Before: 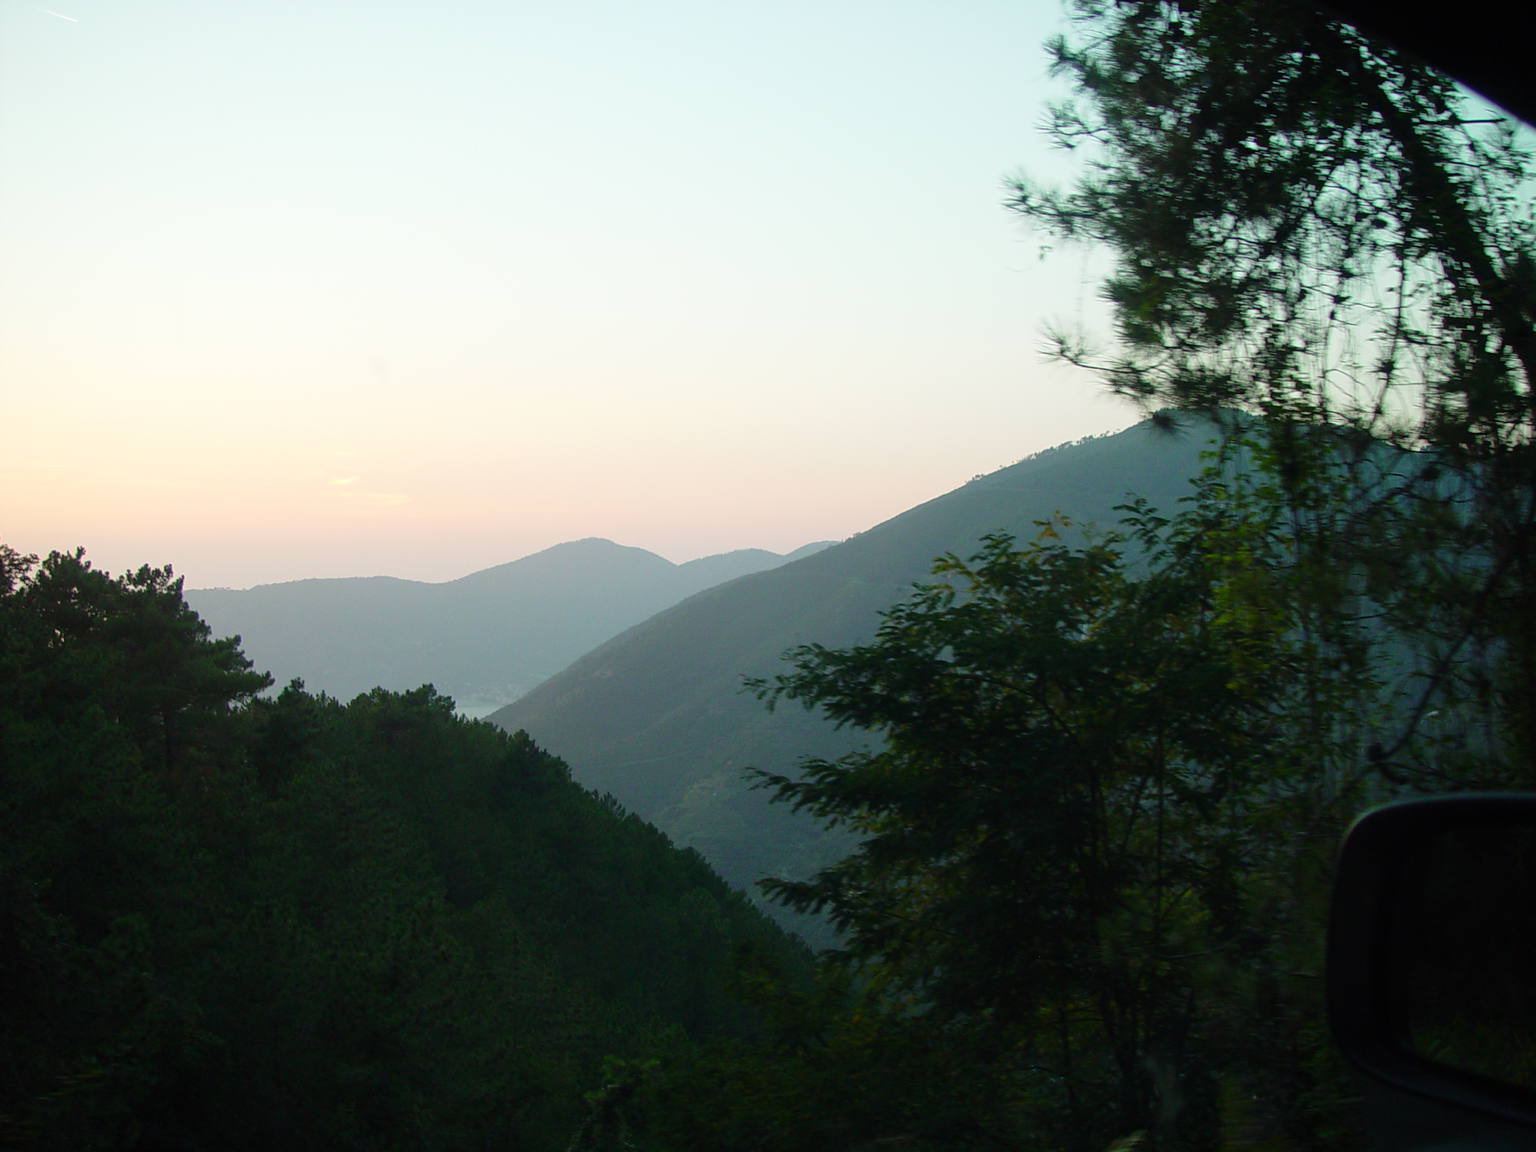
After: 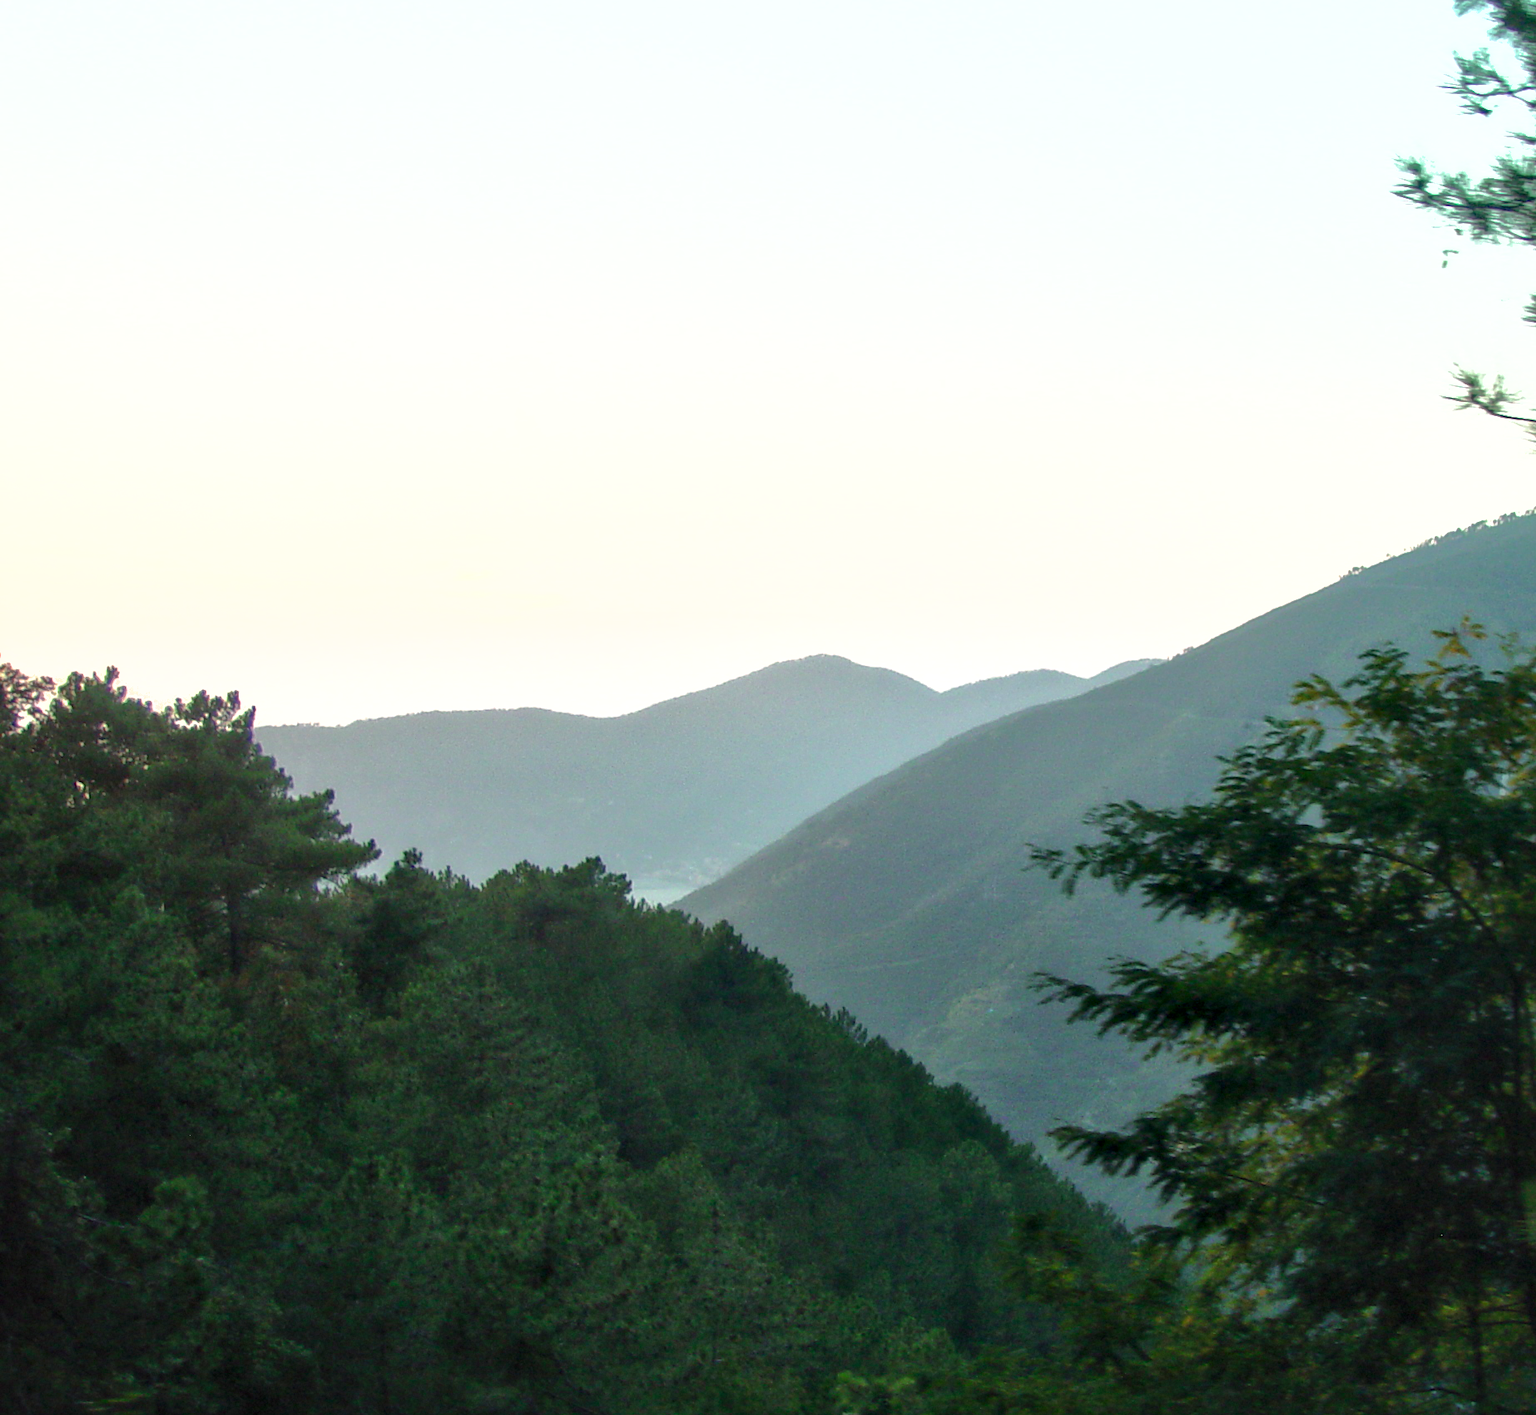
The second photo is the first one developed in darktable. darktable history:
exposure: exposure 0.669 EV, compensate exposure bias true, compensate highlight preservation false
crop: top 5.757%, right 27.863%, bottom 5.61%
local contrast: mode bilateral grid, contrast 21, coarseness 50, detail 119%, midtone range 0.2
shadows and highlights: on, module defaults
contrast equalizer: octaves 7, y [[0.514, 0.573, 0.581, 0.508, 0.5, 0.5], [0.5 ×6], [0.5 ×6], [0 ×6], [0 ×6]]
